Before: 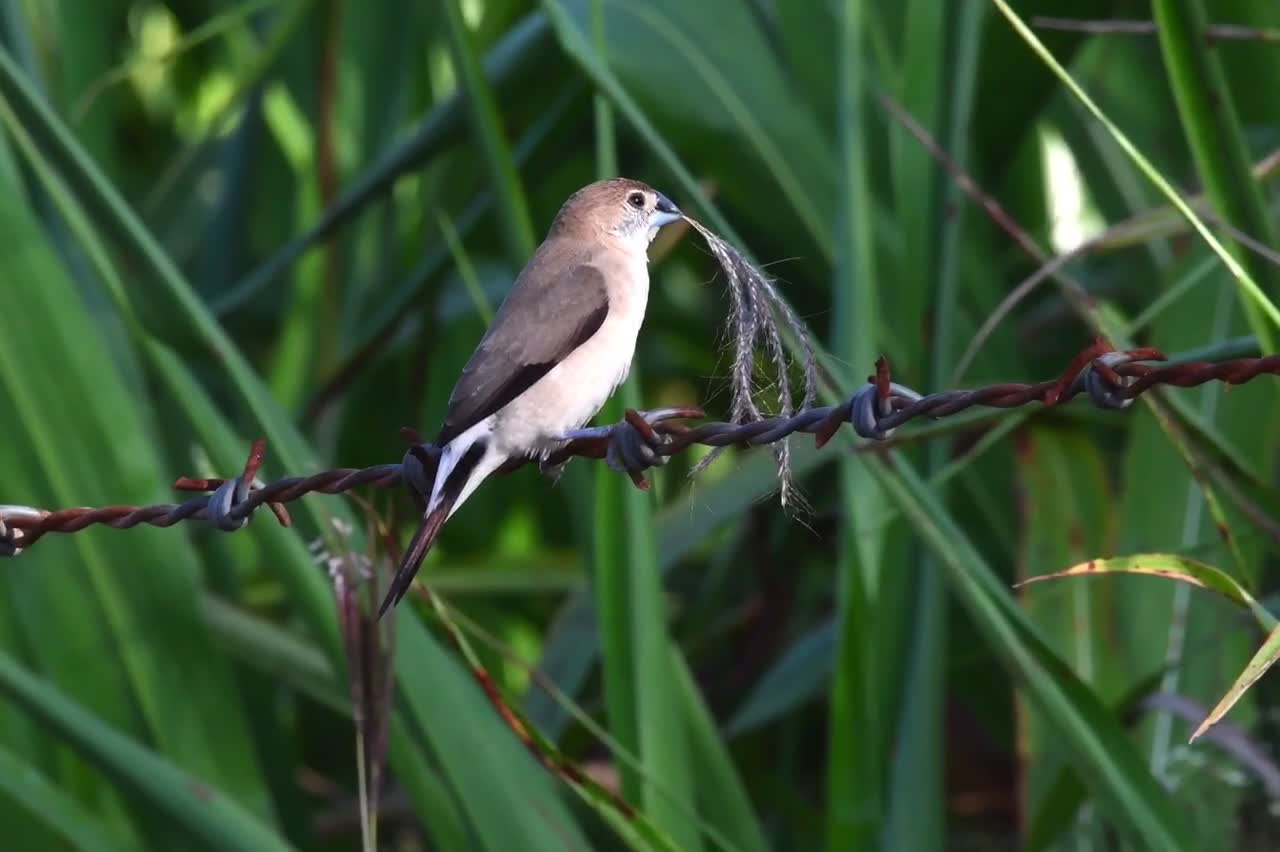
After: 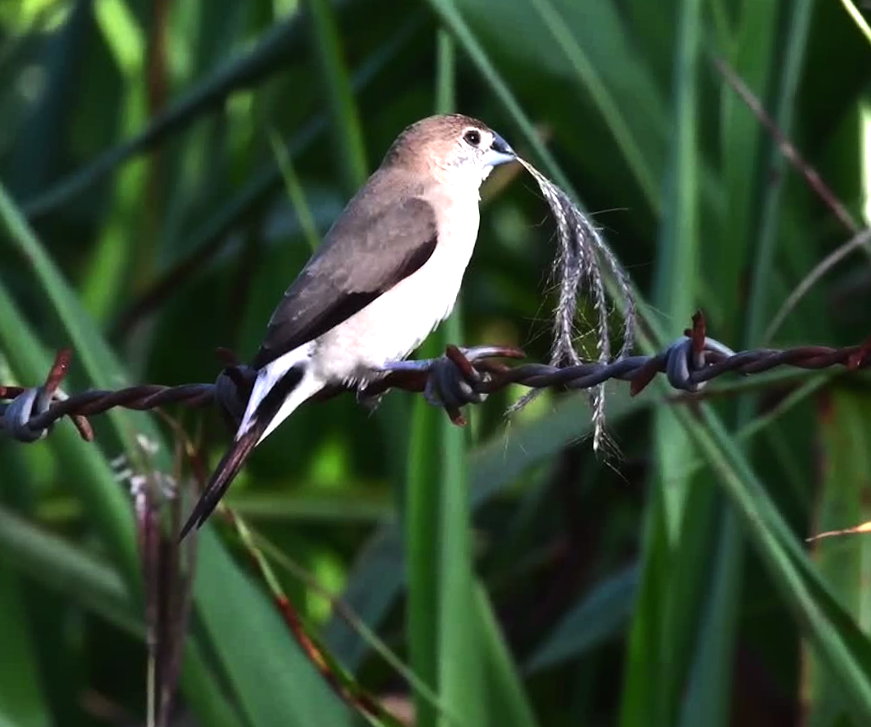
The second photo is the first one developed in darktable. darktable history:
crop and rotate: angle -3.27°, left 14.277%, top 0.028%, right 10.766%, bottom 0.028%
tone equalizer: -8 EV -0.75 EV, -7 EV -0.7 EV, -6 EV -0.6 EV, -5 EV -0.4 EV, -3 EV 0.4 EV, -2 EV 0.6 EV, -1 EV 0.7 EV, +0 EV 0.75 EV, edges refinement/feathering 500, mask exposure compensation -1.57 EV, preserve details no
rotate and perspective: rotation 0.679°, lens shift (horizontal) 0.136, crop left 0.009, crop right 0.991, crop top 0.078, crop bottom 0.95
